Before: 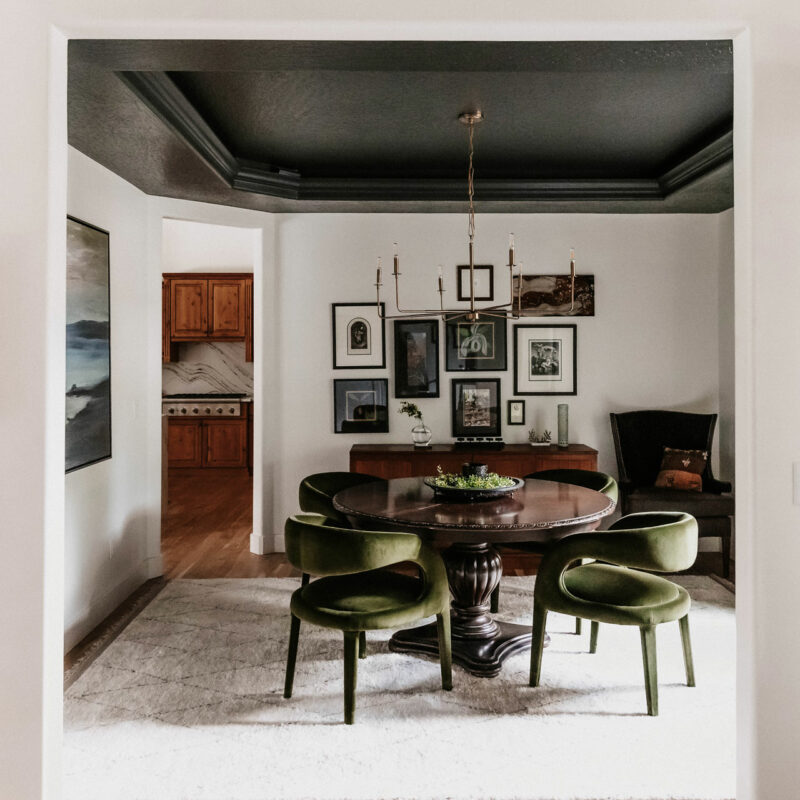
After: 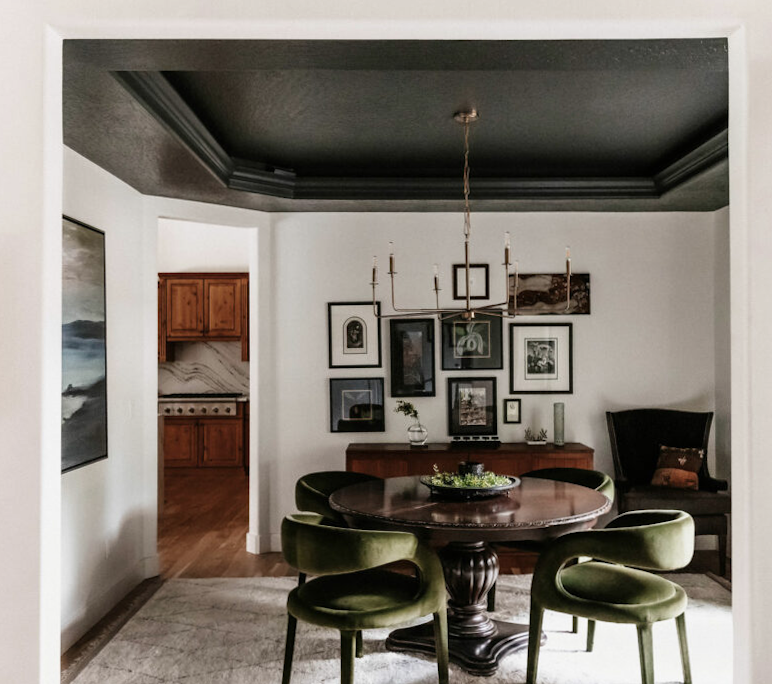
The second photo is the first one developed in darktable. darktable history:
contrast brightness saturation: saturation -0.065
shadows and highlights: shadows 1.59, highlights 41.16
crop and rotate: angle 0.156°, left 0.399%, right 2.752%, bottom 14.192%
tone equalizer: edges refinement/feathering 500, mask exposure compensation -1.24 EV, preserve details no
